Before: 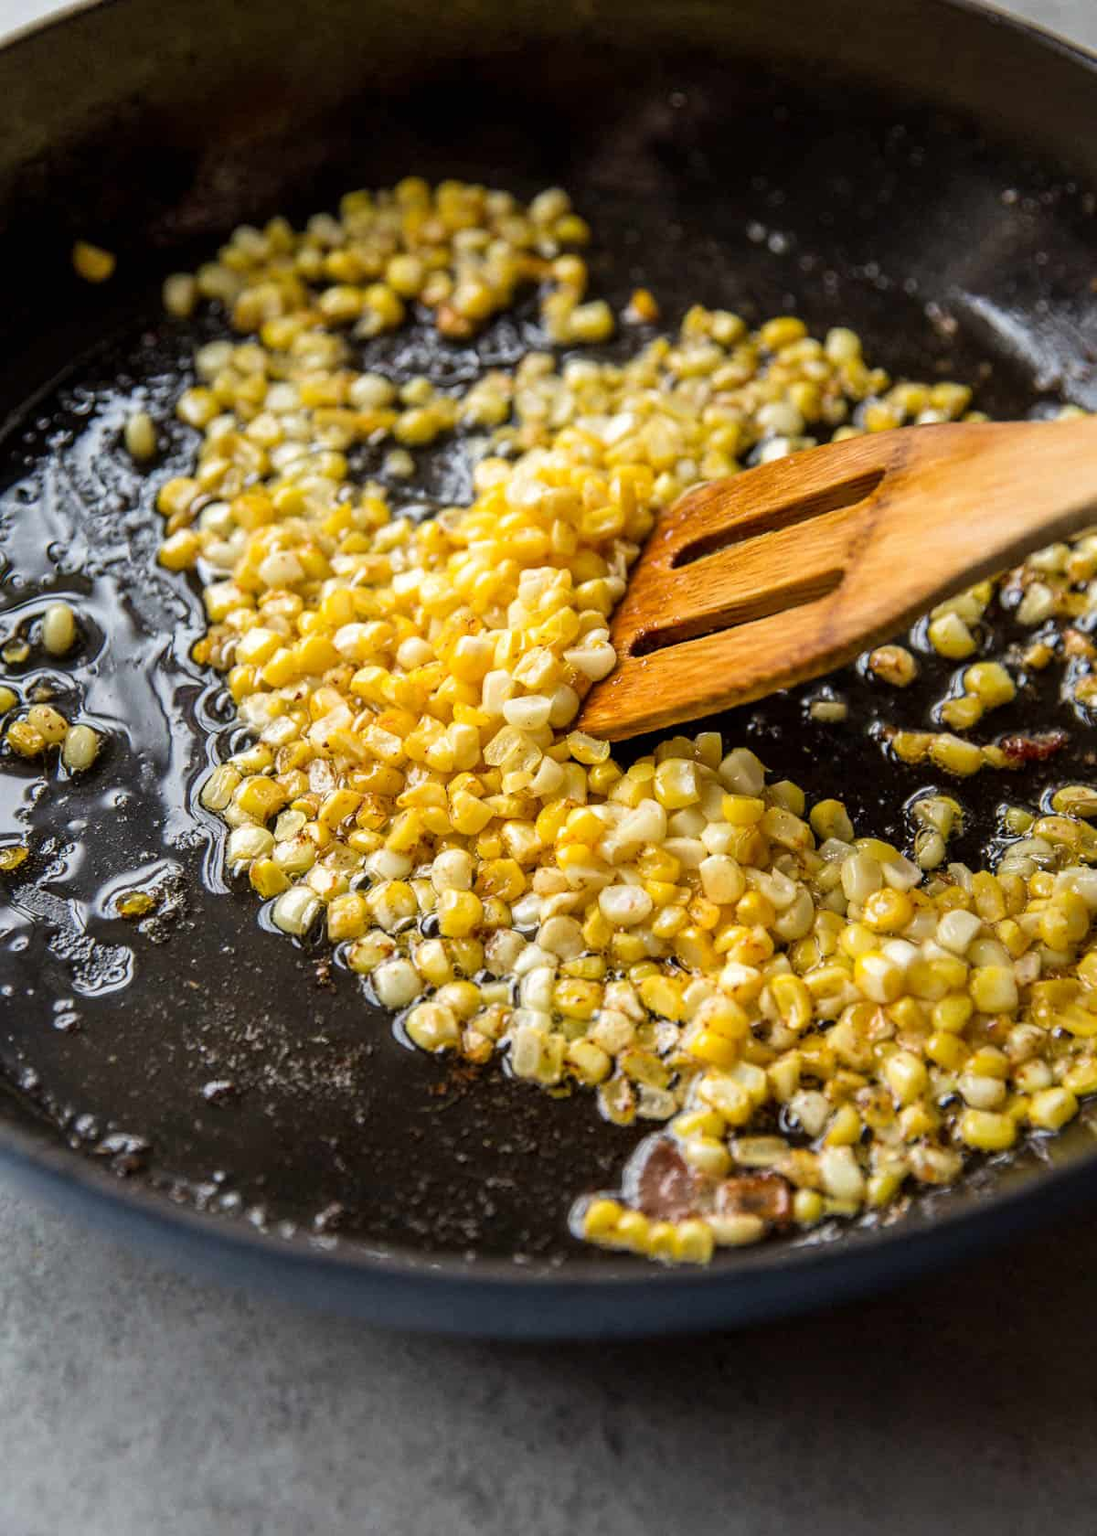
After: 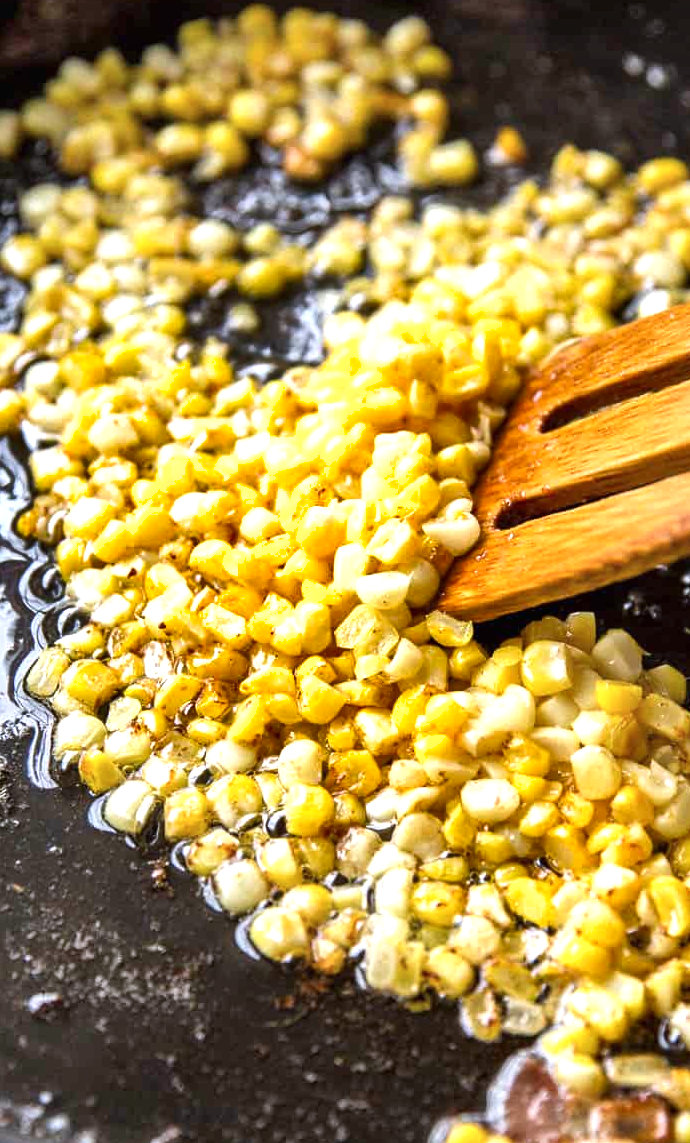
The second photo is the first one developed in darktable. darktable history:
exposure: black level correction 0, exposure 0.703 EV, compensate highlight preservation false
crop: left 16.175%, top 11.308%, right 26.254%, bottom 20.63%
shadows and highlights: soften with gaussian
color calibration: illuminant as shot in camera, x 0.358, y 0.373, temperature 4628.91 K, gamut compression 0.98
